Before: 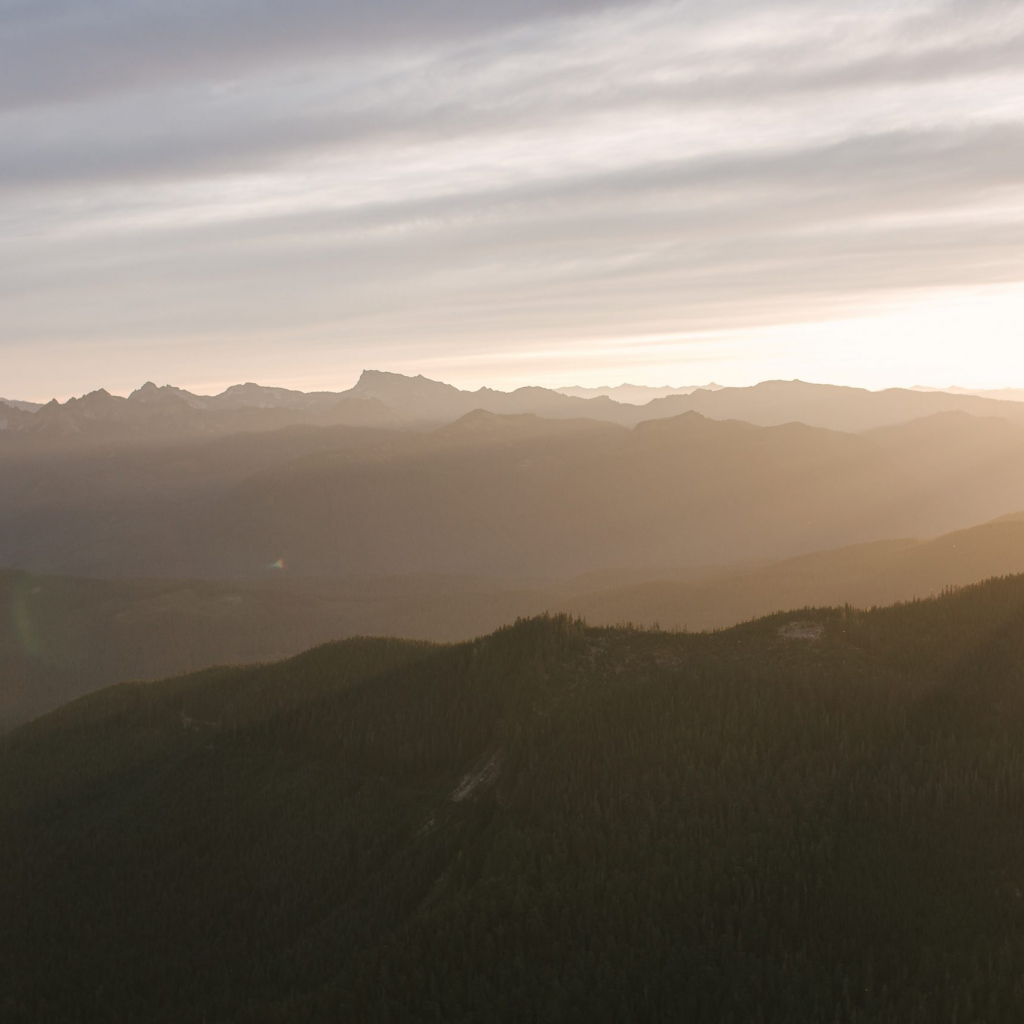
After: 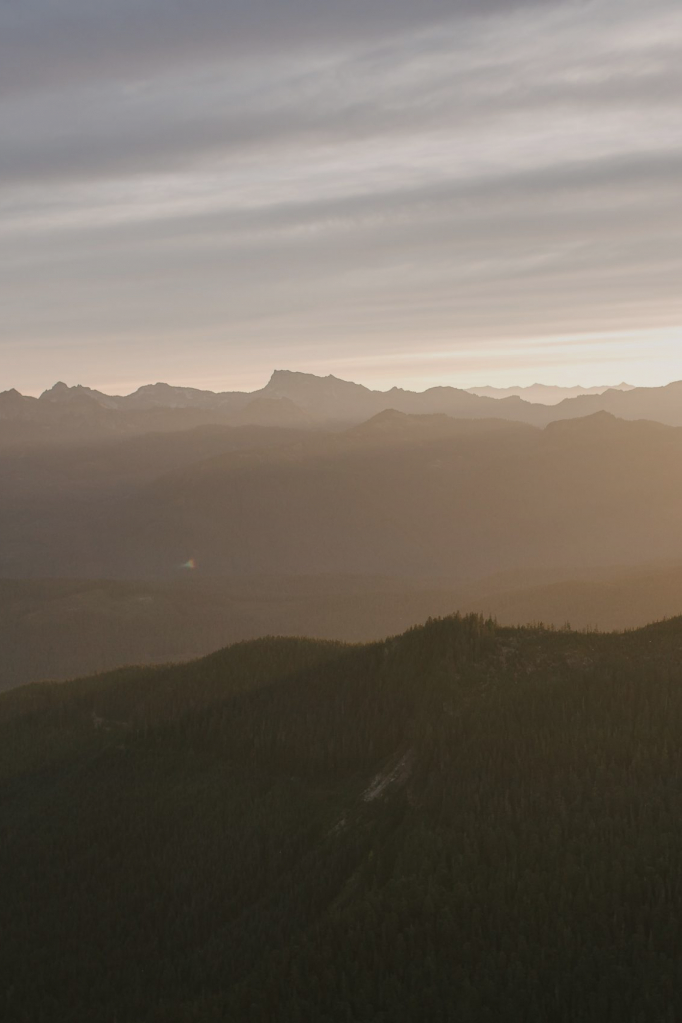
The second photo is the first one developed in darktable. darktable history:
crop and rotate: left 8.786%, right 24.548%
graduated density: on, module defaults
